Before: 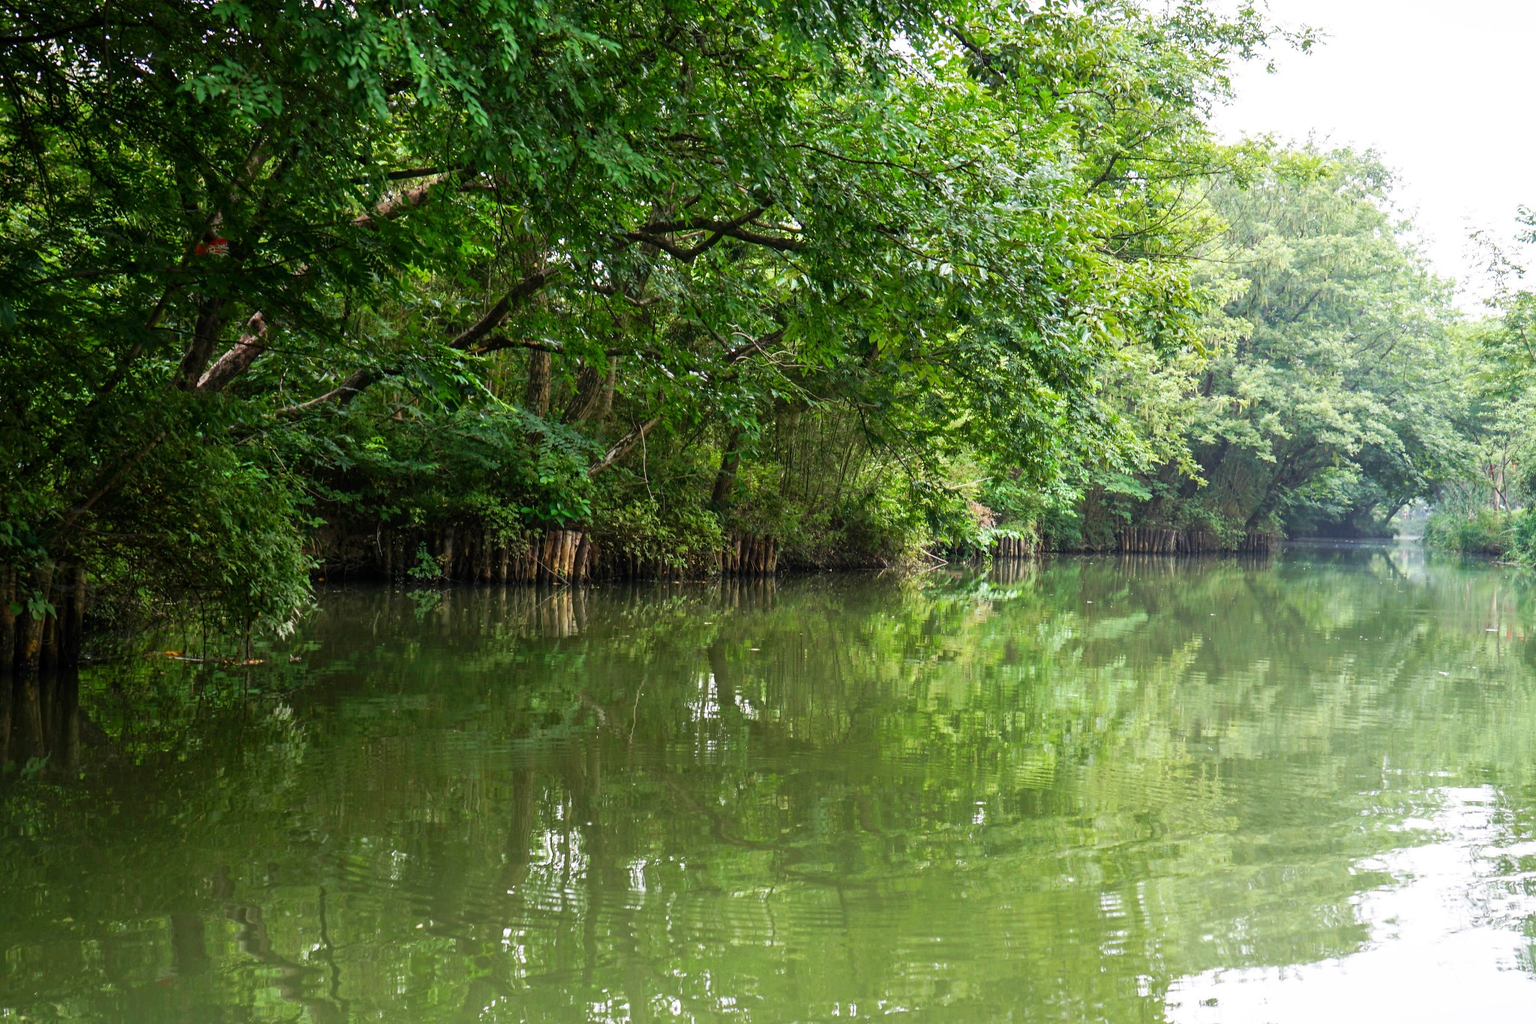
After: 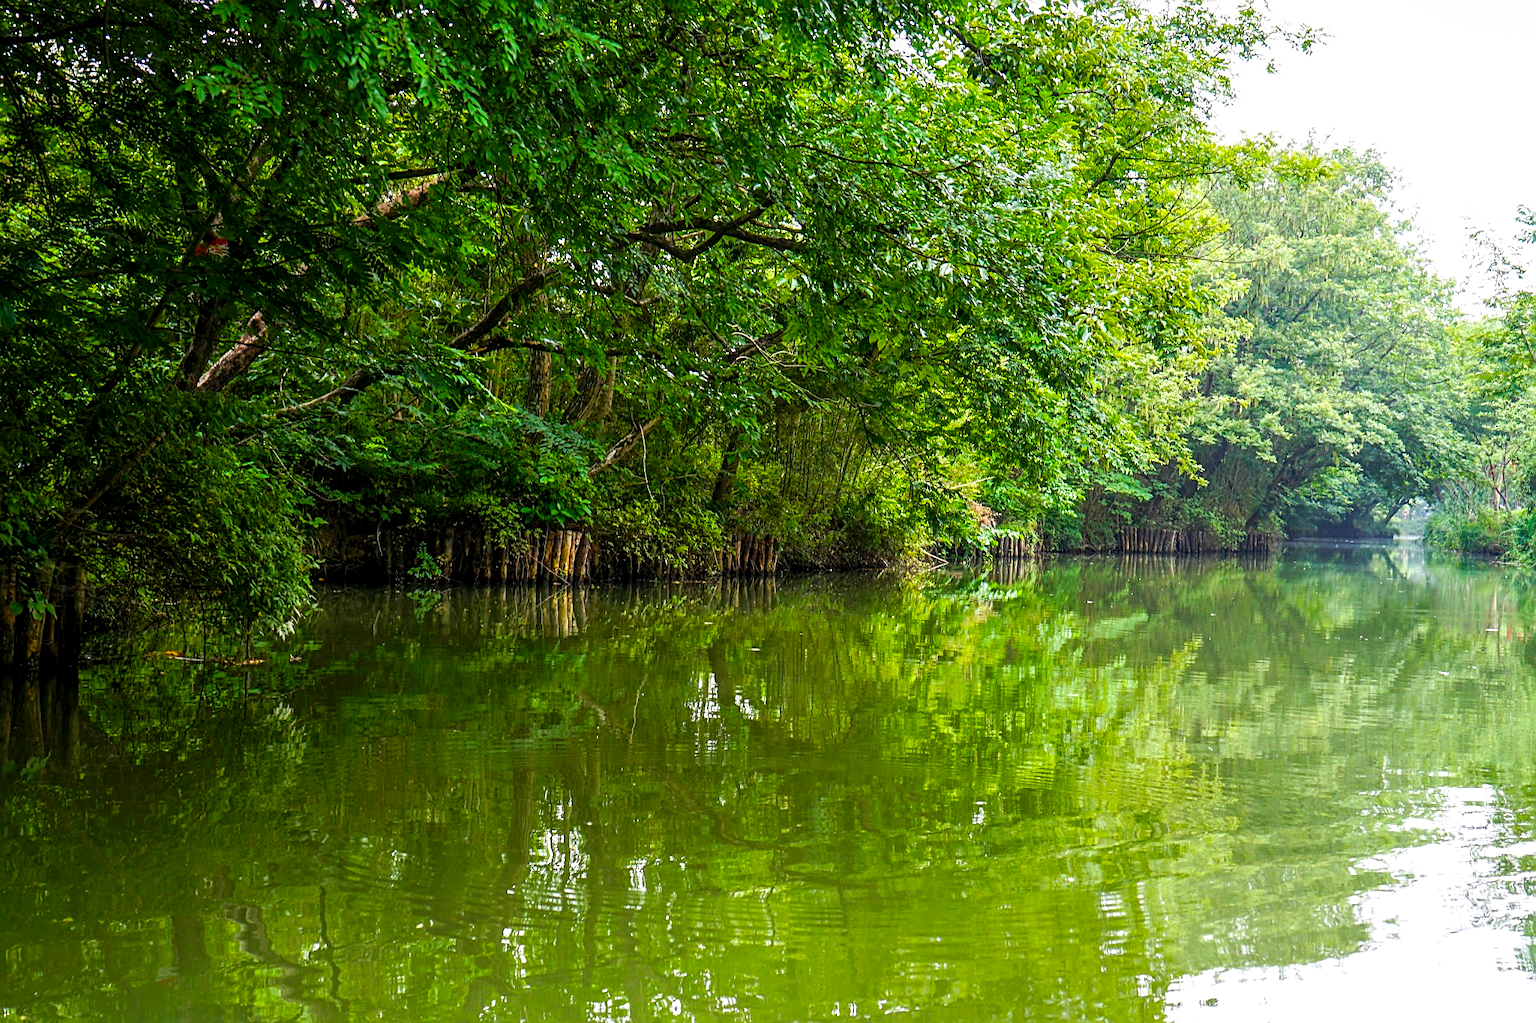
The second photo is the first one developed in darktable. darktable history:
color balance rgb: linear chroma grading › global chroma 15%, perceptual saturation grading › global saturation 30%
sharpen: amount 0.6
local contrast: on, module defaults
white balance: emerald 1
